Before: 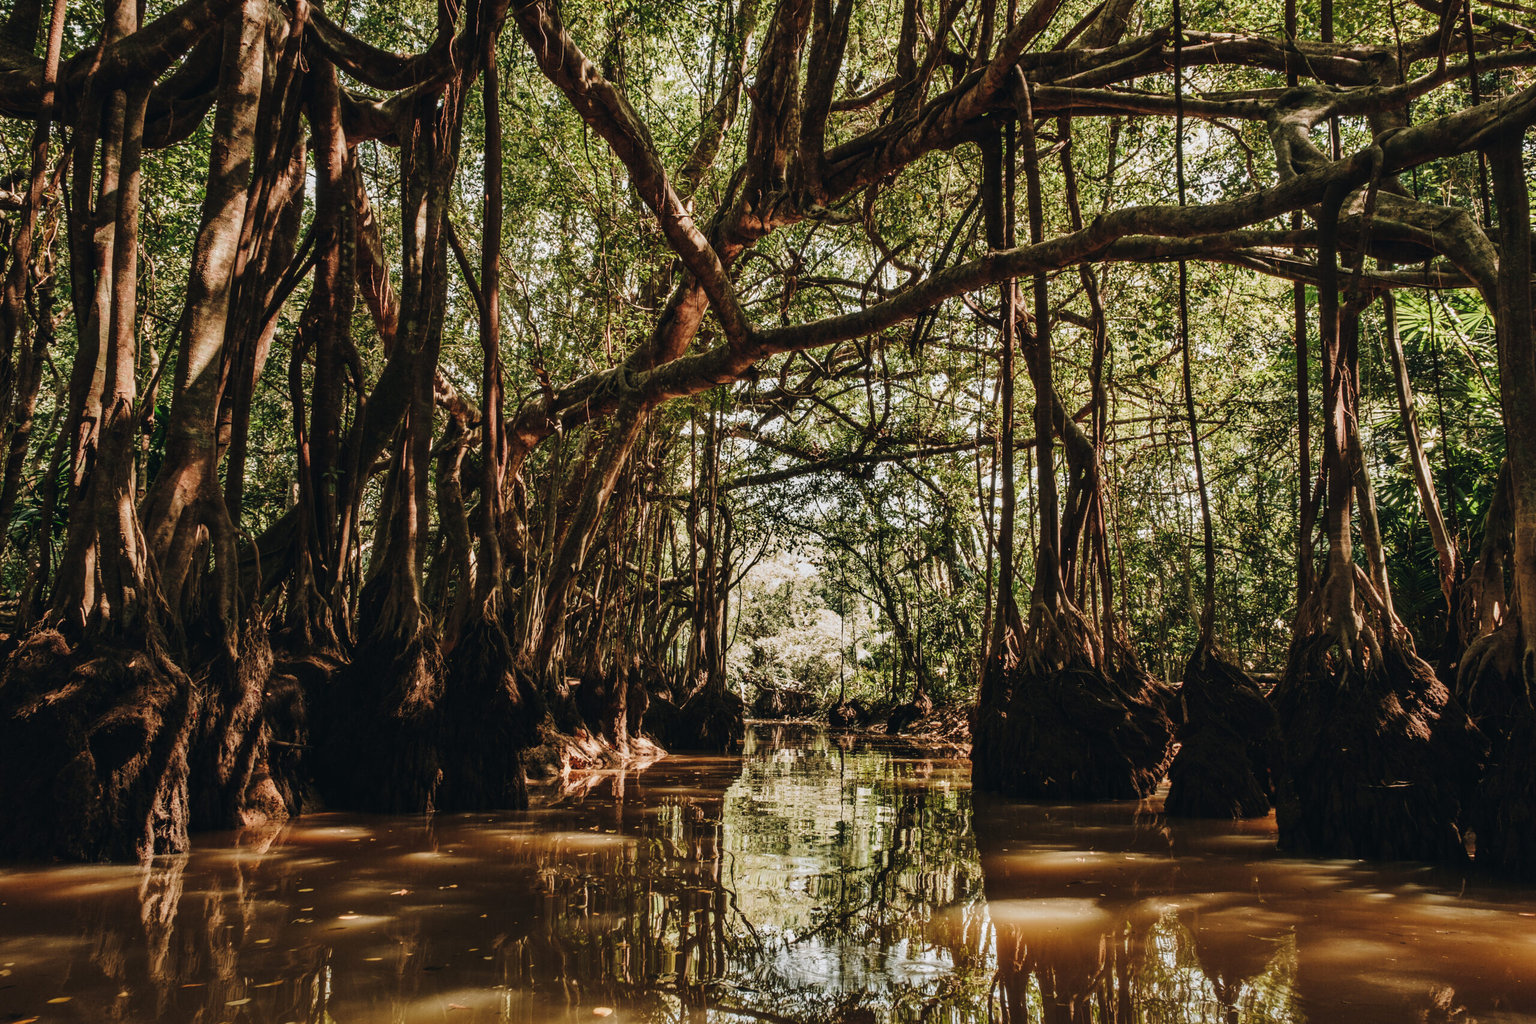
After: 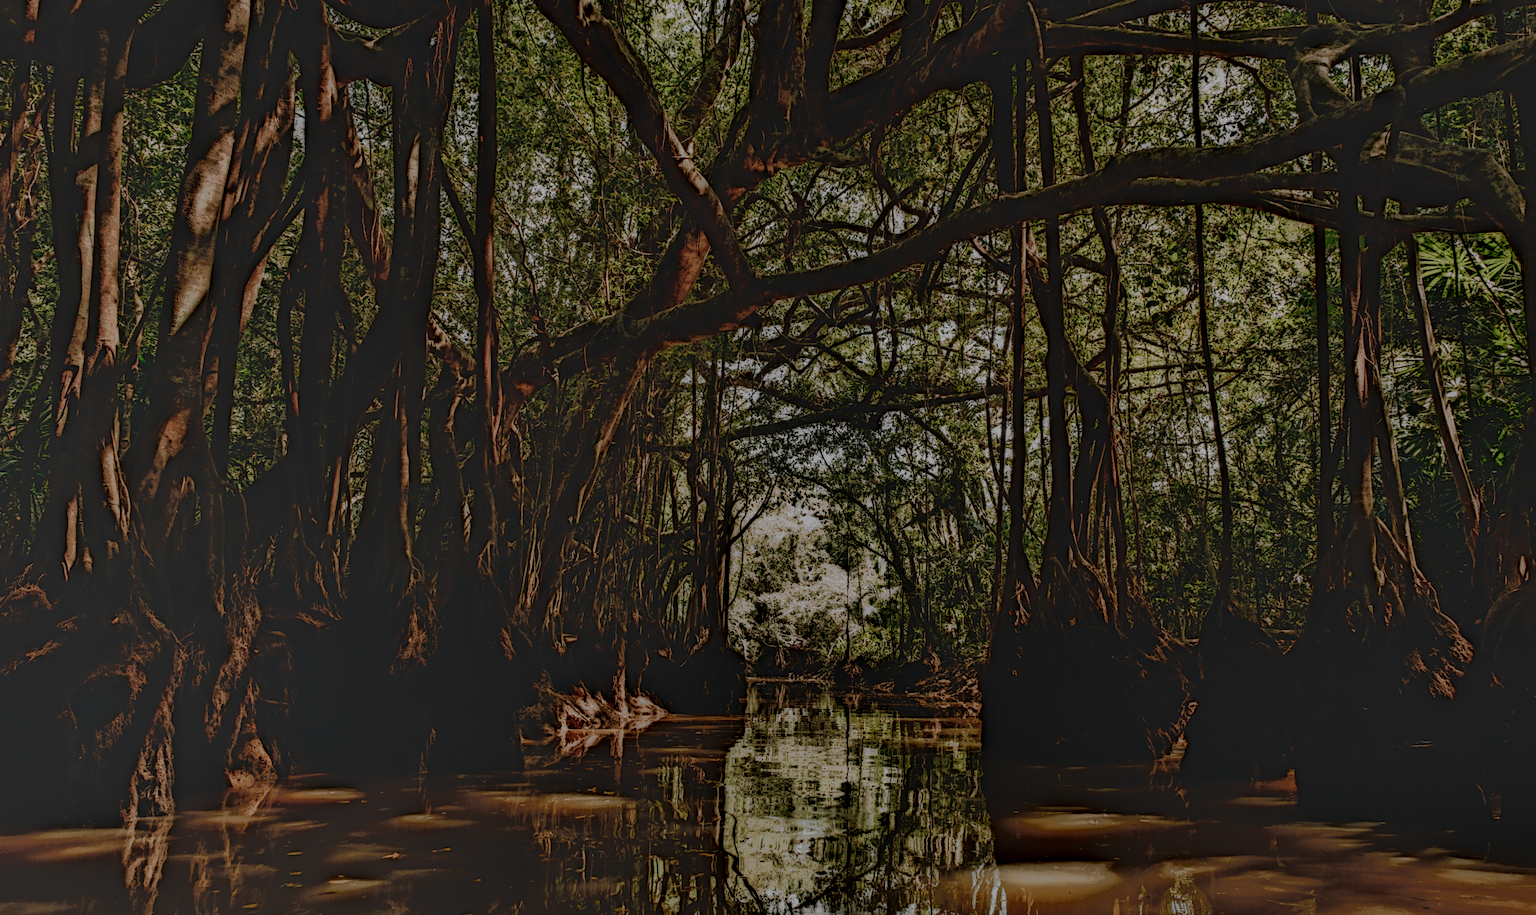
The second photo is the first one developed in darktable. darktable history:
exposure: black level correction -0.035, exposure -0.495 EV, compensate exposure bias true, compensate highlight preservation false
tone equalizer: on, module defaults
local contrast: highlights 3%, shadows 222%, detail 164%, midtone range 0.004
crop: left 1.332%, top 6.189%, right 1.707%, bottom 7.097%
